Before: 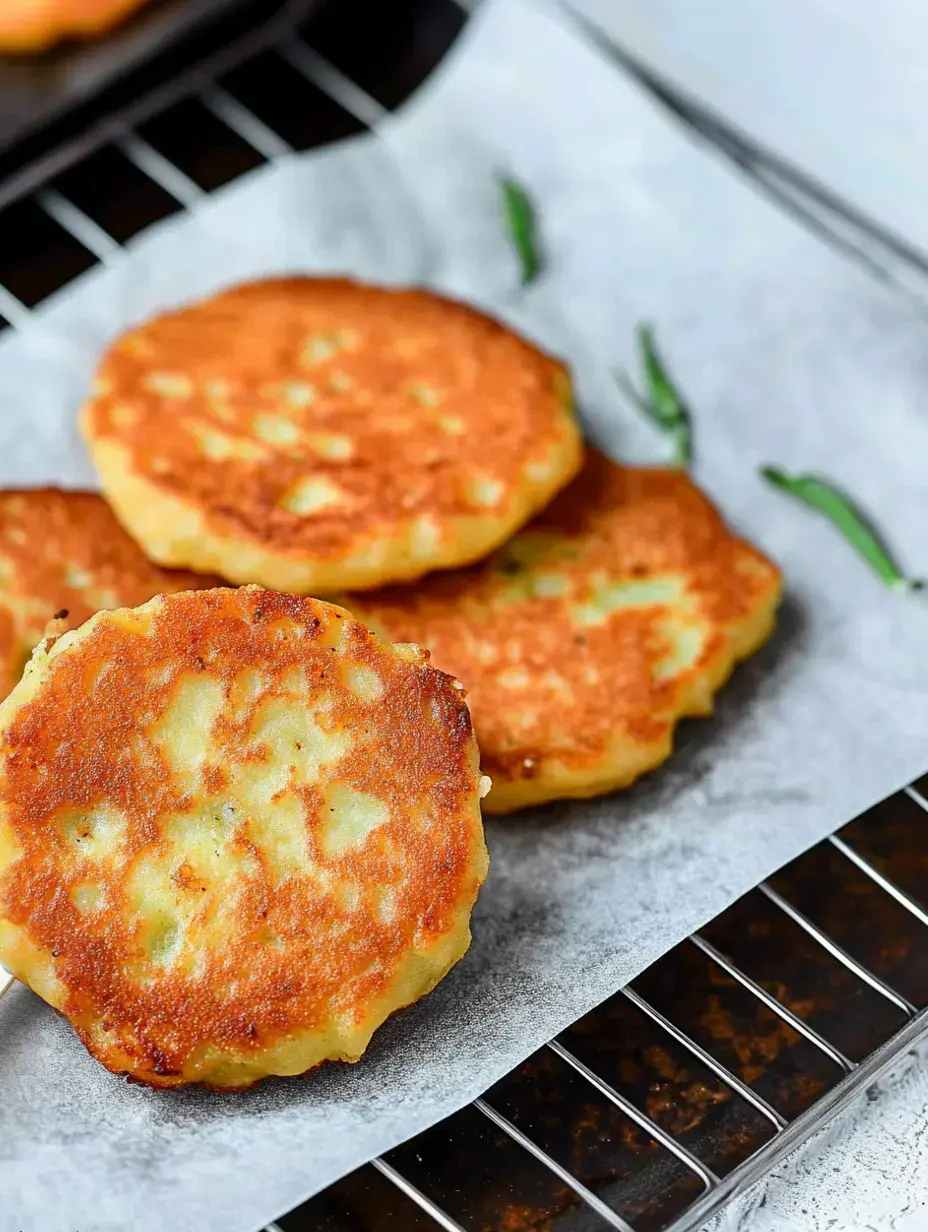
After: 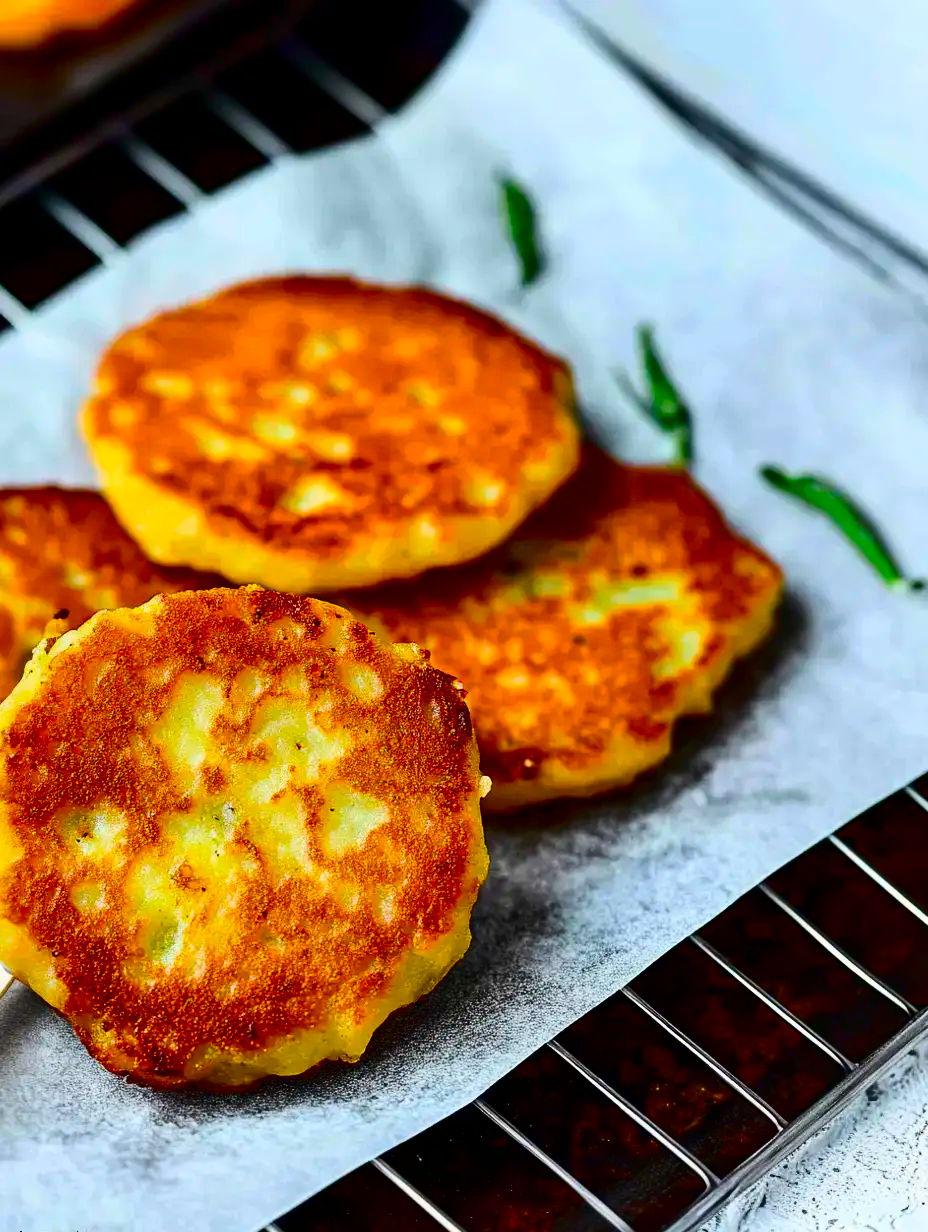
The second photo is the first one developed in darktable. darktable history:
color balance rgb: perceptual saturation grading › global saturation 29.896%, global vibrance 40.362%
contrast brightness saturation: contrast 0.239, brightness -0.229, saturation 0.139
